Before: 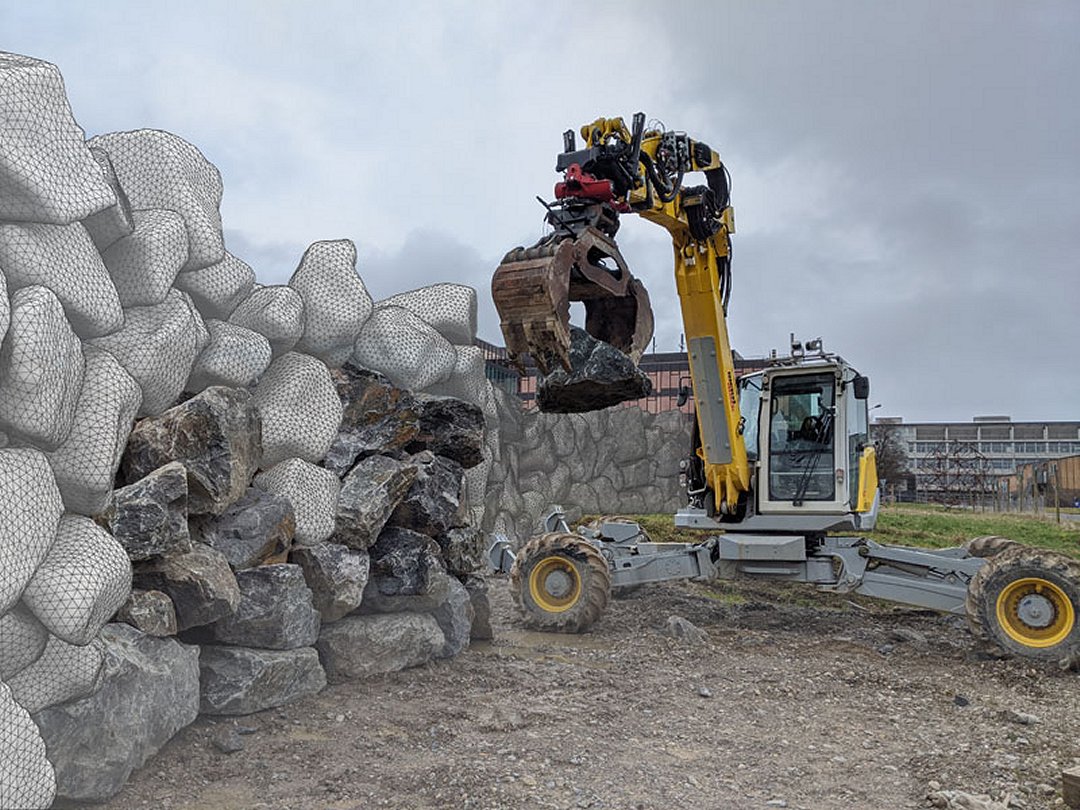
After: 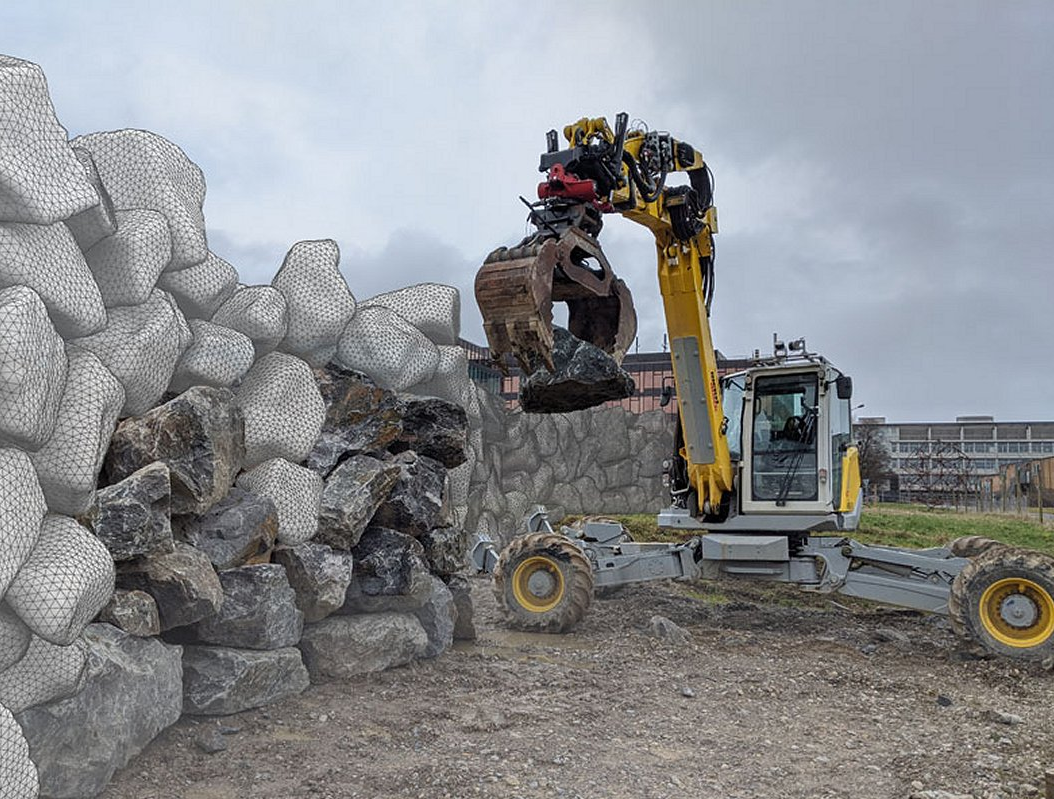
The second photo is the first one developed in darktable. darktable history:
color calibration: illuminant same as pipeline (D50), adaptation XYZ, x 0.347, y 0.358, temperature 5019.42 K, saturation algorithm version 1 (2020)
crop and rotate: left 1.592%, right 0.737%, bottom 1.292%
